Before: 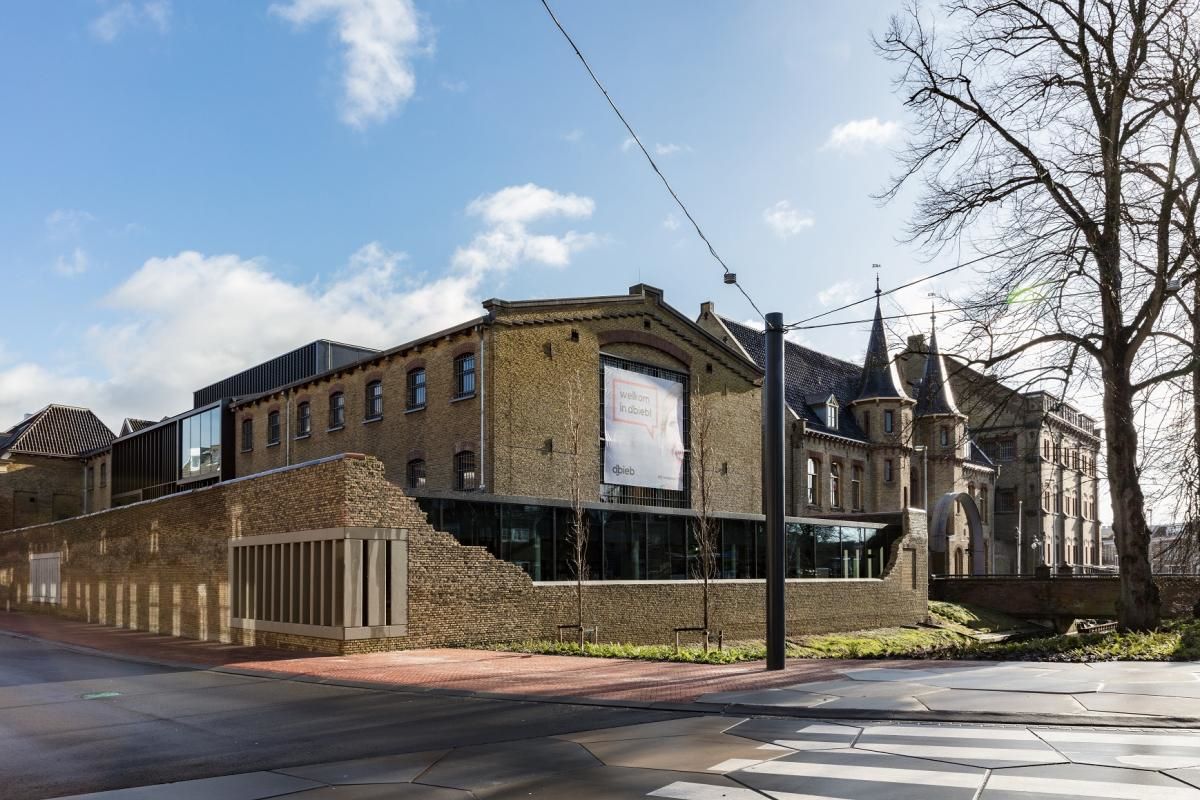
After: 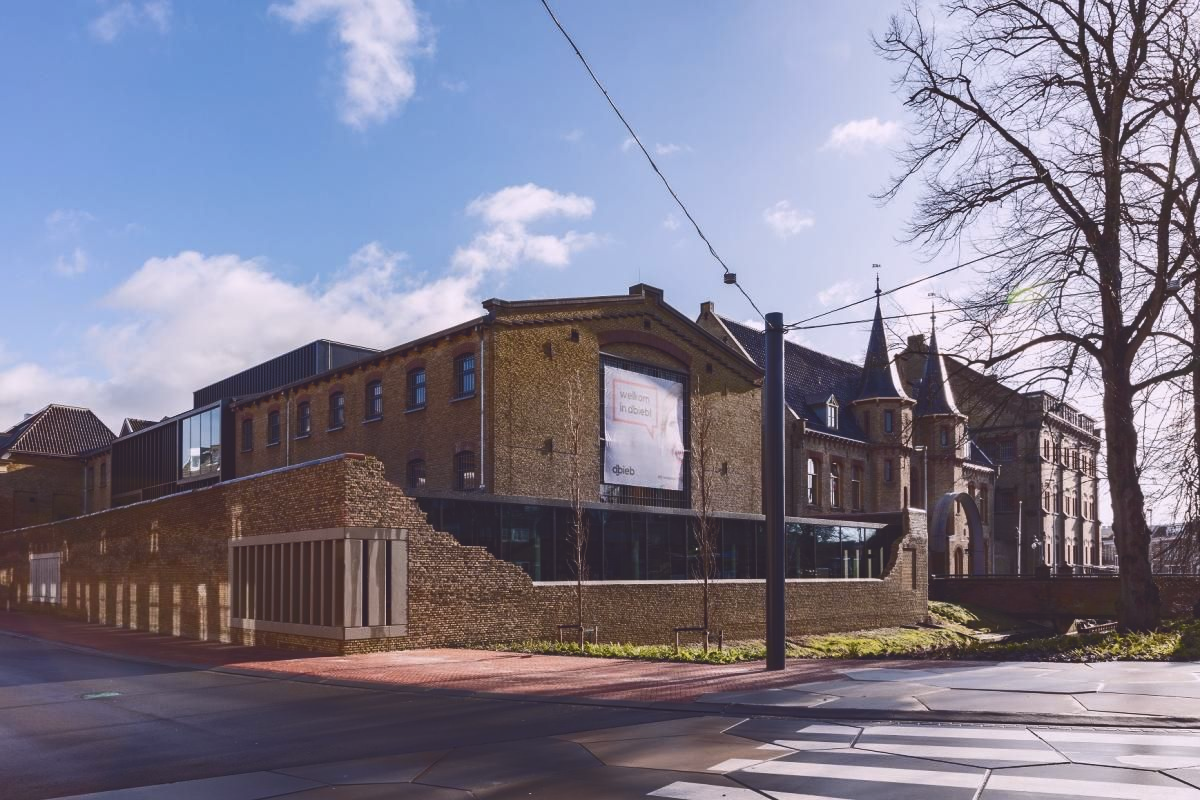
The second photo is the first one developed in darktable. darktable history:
exposure: compensate highlight preservation false
tone curve: curves: ch0 [(0, 0.142) (0.384, 0.314) (0.752, 0.711) (0.991, 0.95)]; ch1 [(0.006, 0.129) (0.346, 0.384) (1, 1)]; ch2 [(0.003, 0.057) (0.261, 0.248) (1, 1)], color space Lab, independent channels, preserve colors none
